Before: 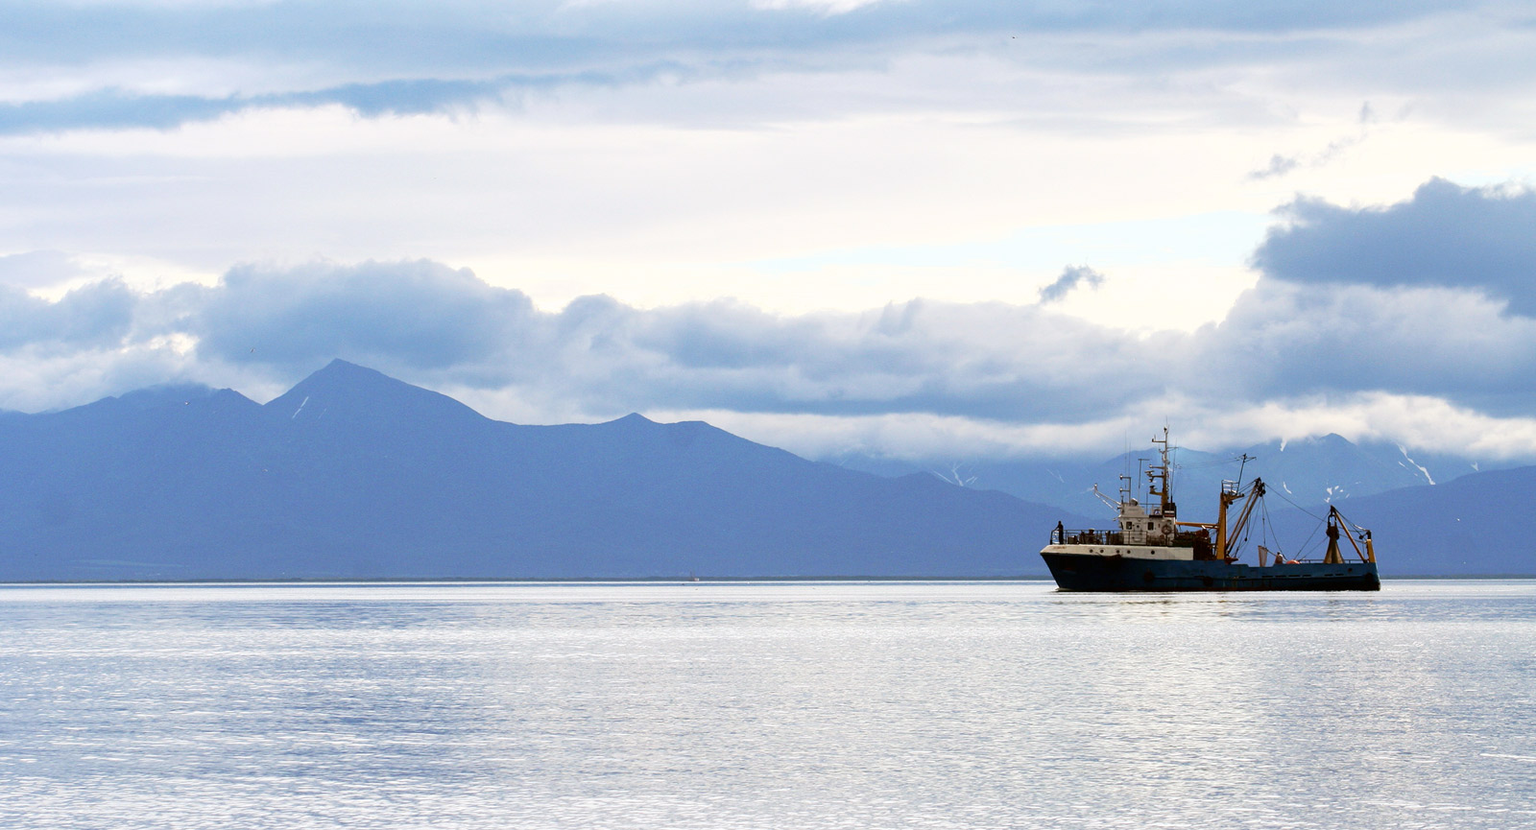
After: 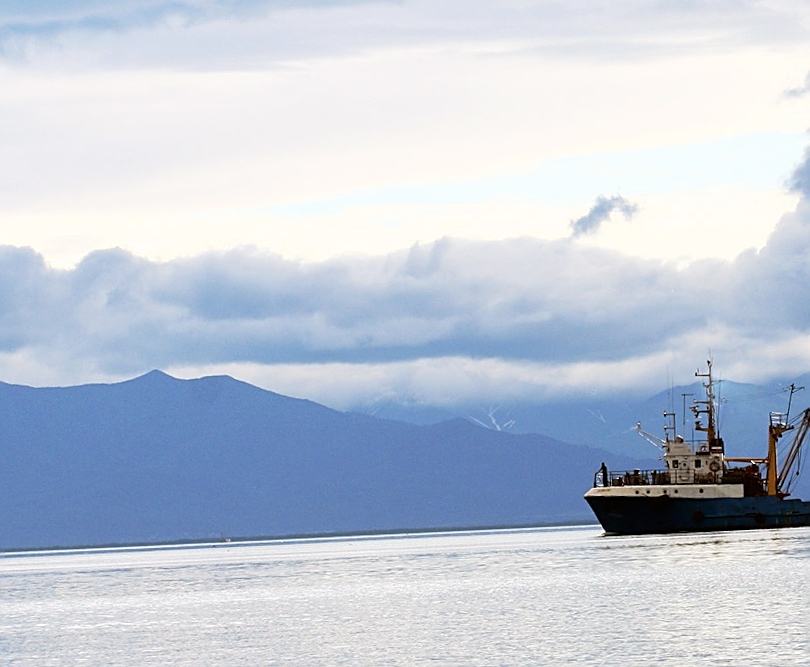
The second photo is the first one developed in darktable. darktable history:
rotate and perspective: rotation -2.56°, automatic cropping off
sharpen: on, module defaults
crop: left 32.075%, top 10.976%, right 18.355%, bottom 17.596%
